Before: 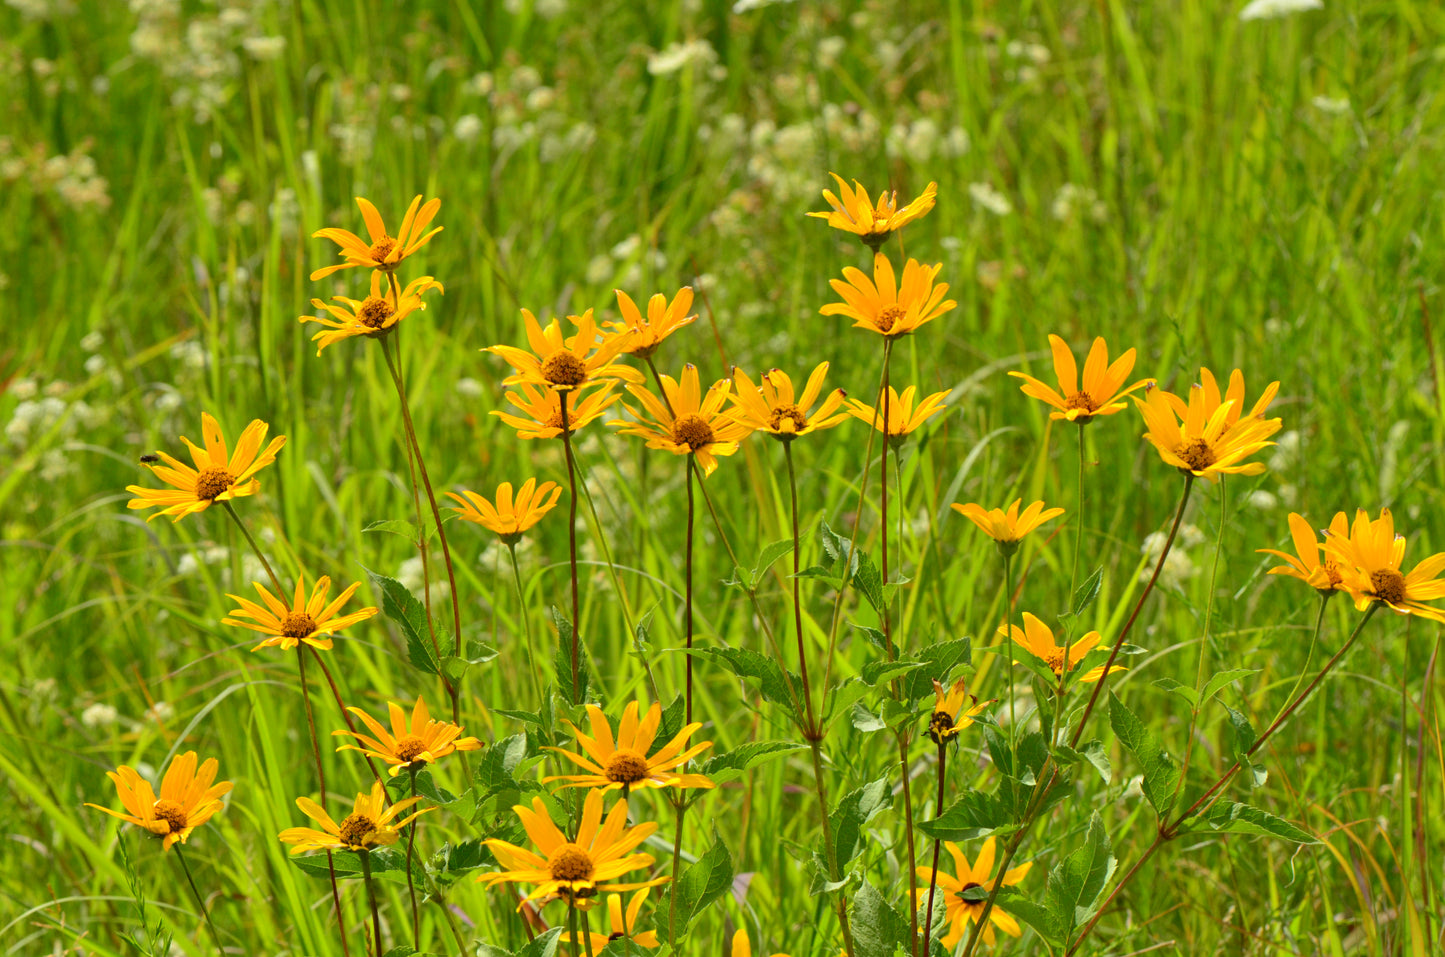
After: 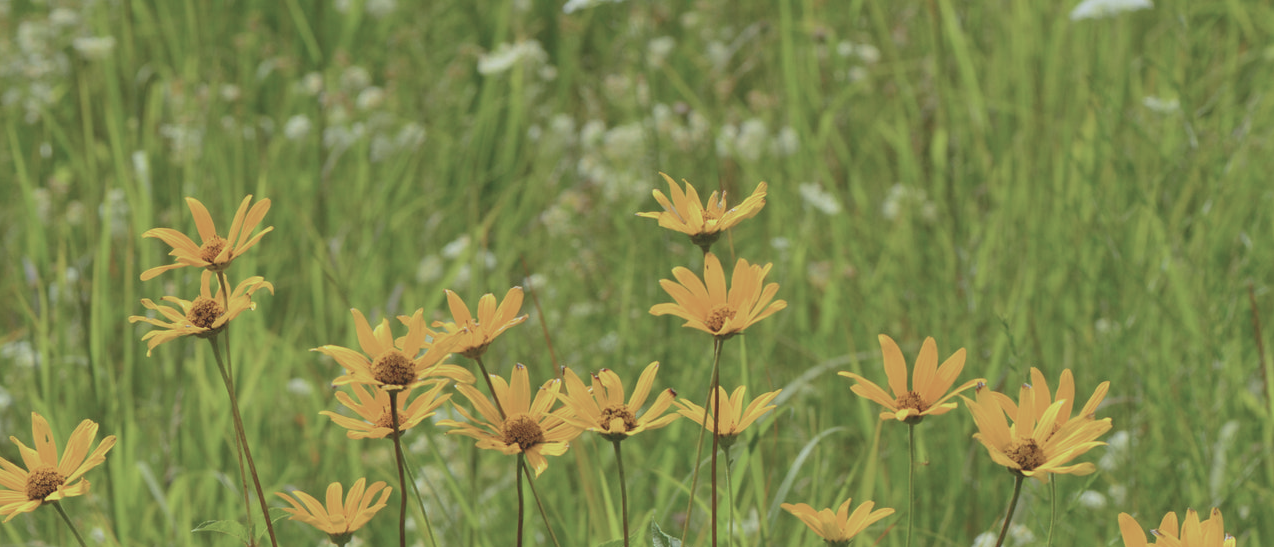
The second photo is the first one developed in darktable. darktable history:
contrast brightness saturation: contrast -0.26, saturation -0.43
crop and rotate: left 11.812%, bottom 42.776%
white balance: red 0.926, green 1.003, blue 1.133
